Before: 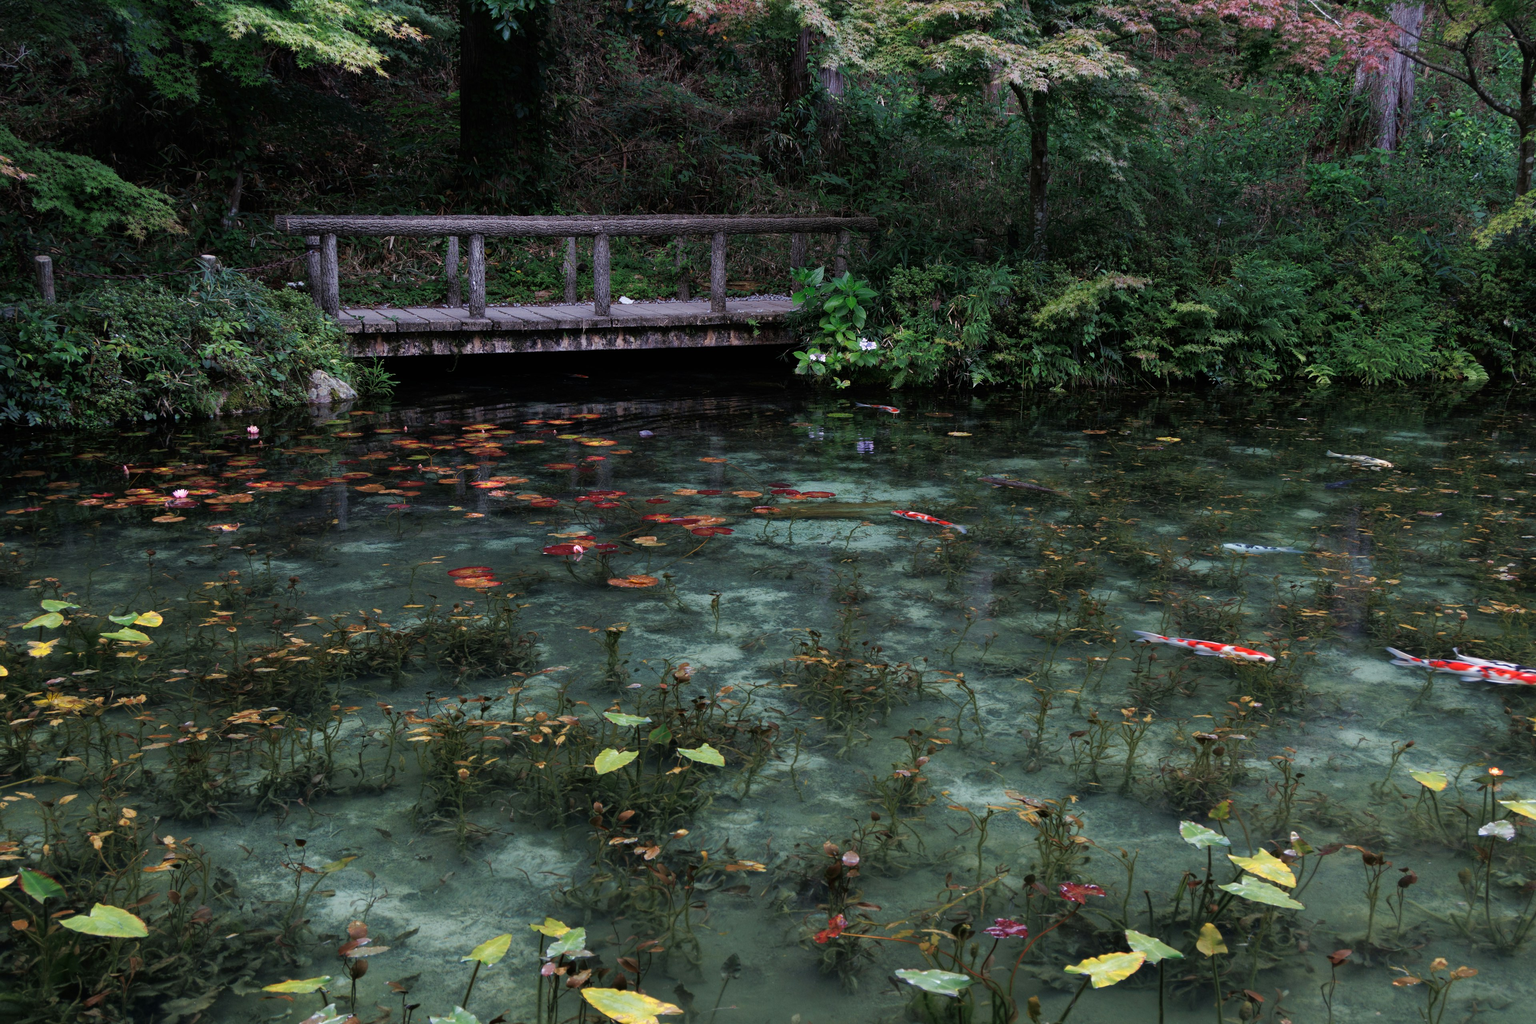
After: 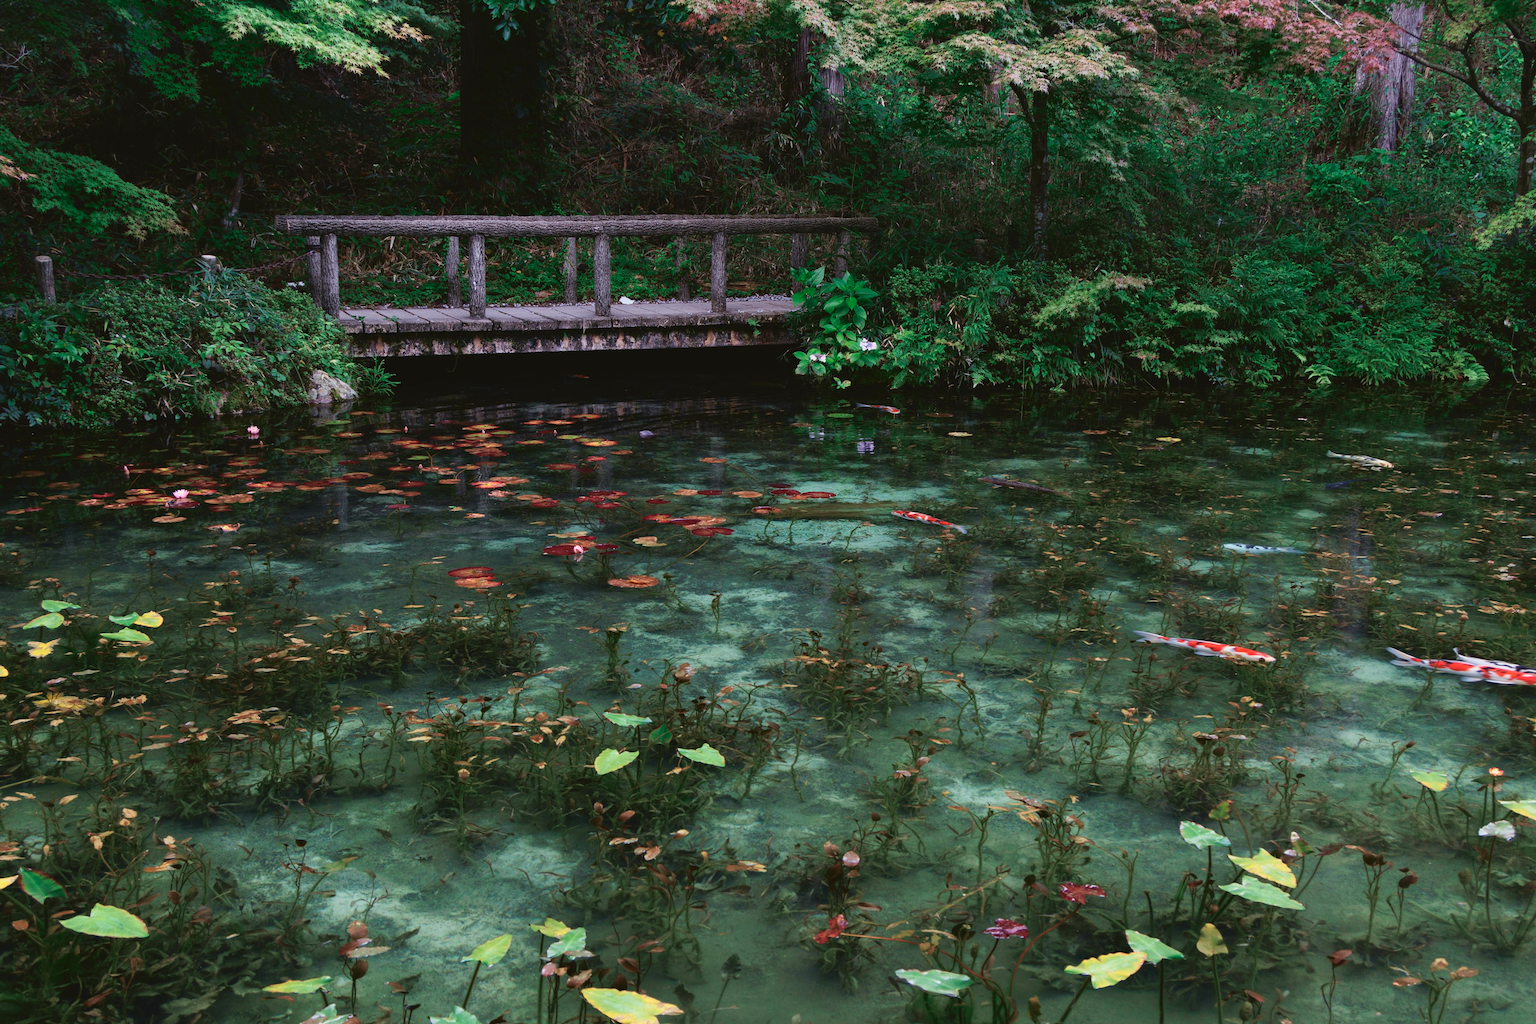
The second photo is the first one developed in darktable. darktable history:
tone curve: curves: ch0 [(0, 0.049) (0.175, 0.178) (0.466, 0.498) (0.715, 0.767) (0.819, 0.851) (1, 0.961)]; ch1 [(0, 0) (0.437, 0.398) (0.476, 0.466) (0.505, 0.505) (0.534, 0.544) (0.595, 0.608) (0.641, 0.643) (1, 1)]; ch2 [(0, 0) (0.359, 0.379) (0.437, 0.44) (0.489, 0.495) (0.518, 0.537) (0.579, 0.579) (1, 1)], color space Lab, independent channels, preserve colors none
